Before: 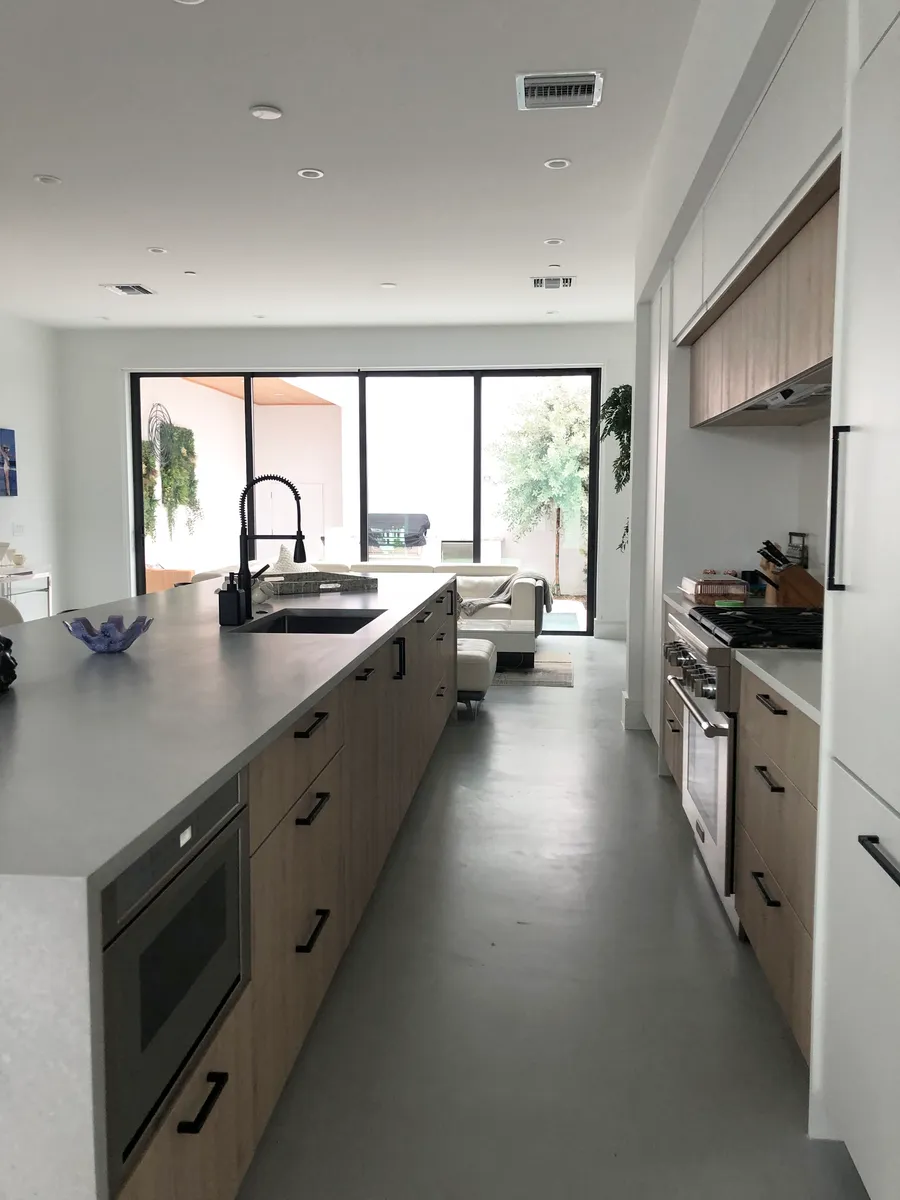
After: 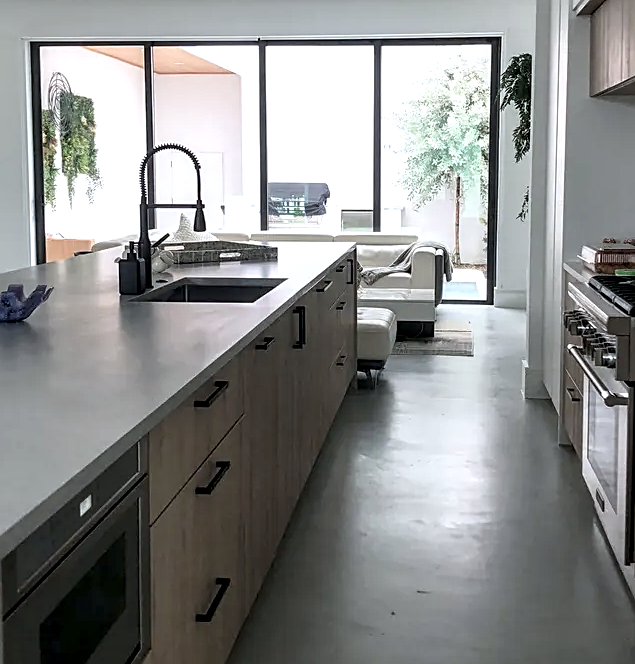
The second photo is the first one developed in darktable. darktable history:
local contrast: detail 150%
crop: left 11.123%, top 27.61%, right 18.3%, bottom 17.034%
white balance: red 0.974, blue 1.044
sharpen: on, module defaults
